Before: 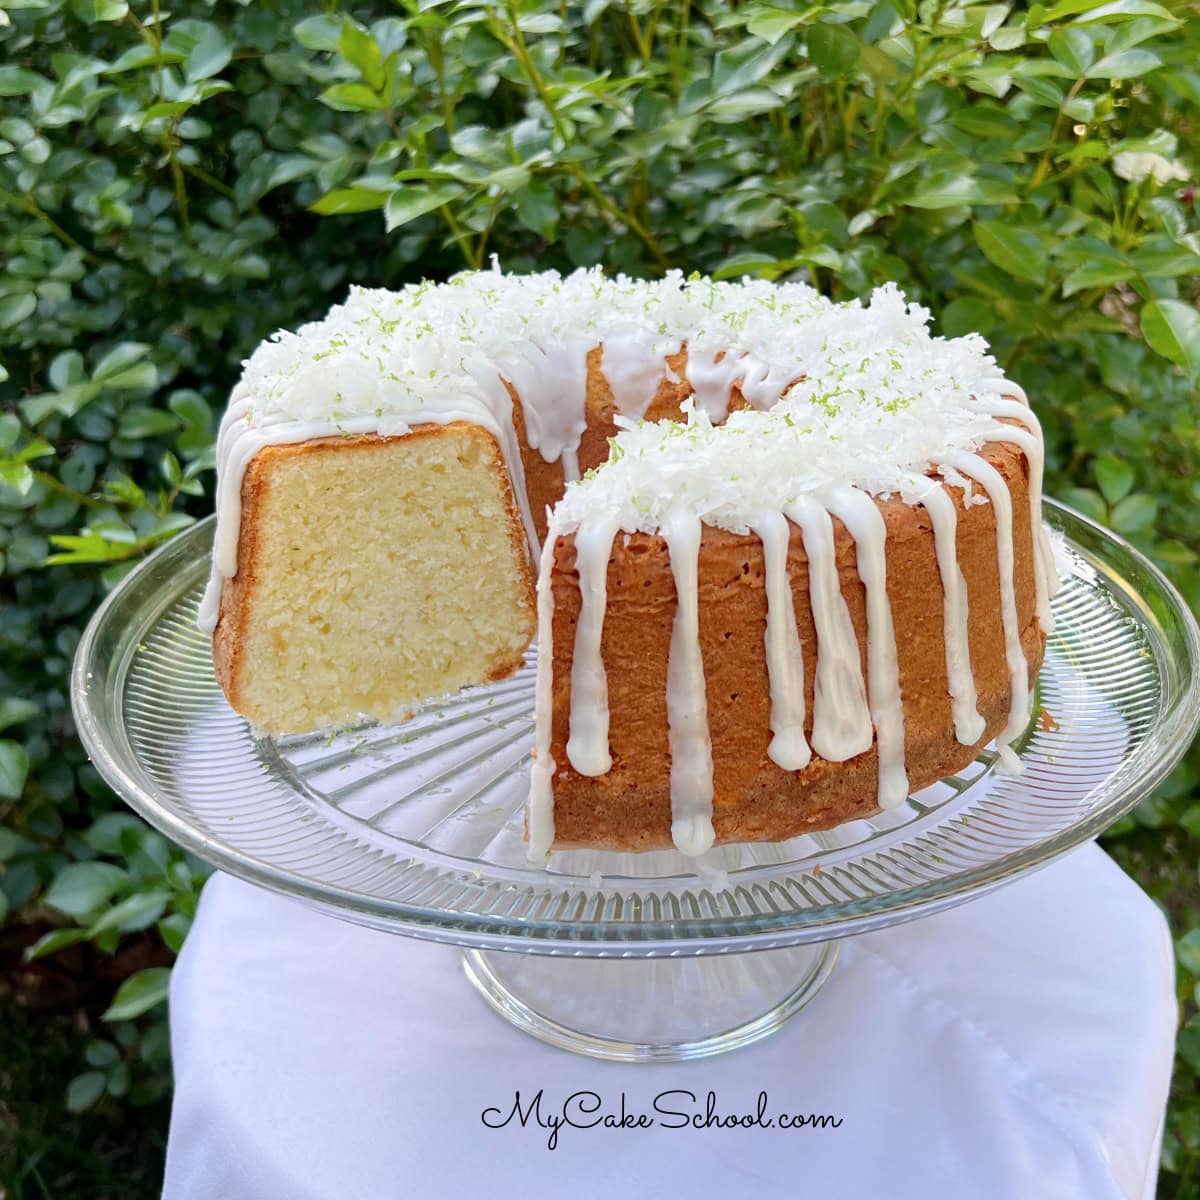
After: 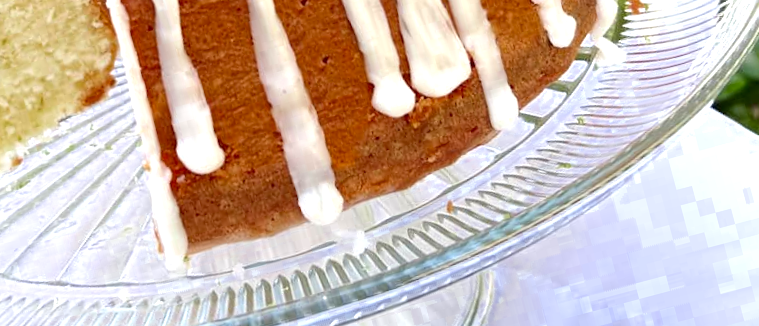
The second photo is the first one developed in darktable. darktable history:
exposure: black level correction 0.001, exposure 1.05 EV, compensate exposure bias true, compensate highlight preservation false
rotate and perspective: rotation -14.8°, crop left 0.1, crop right 0.903, crop top 0.25, crop bottom 0.748
crop and rotate: left 35.509%, top 50.238%, bottom 4.934%
color zones: curves: ch0 [(0.27, 0.396) (0.563, 0.504) (0.75, 0.5) (0.787, 0.307)]
